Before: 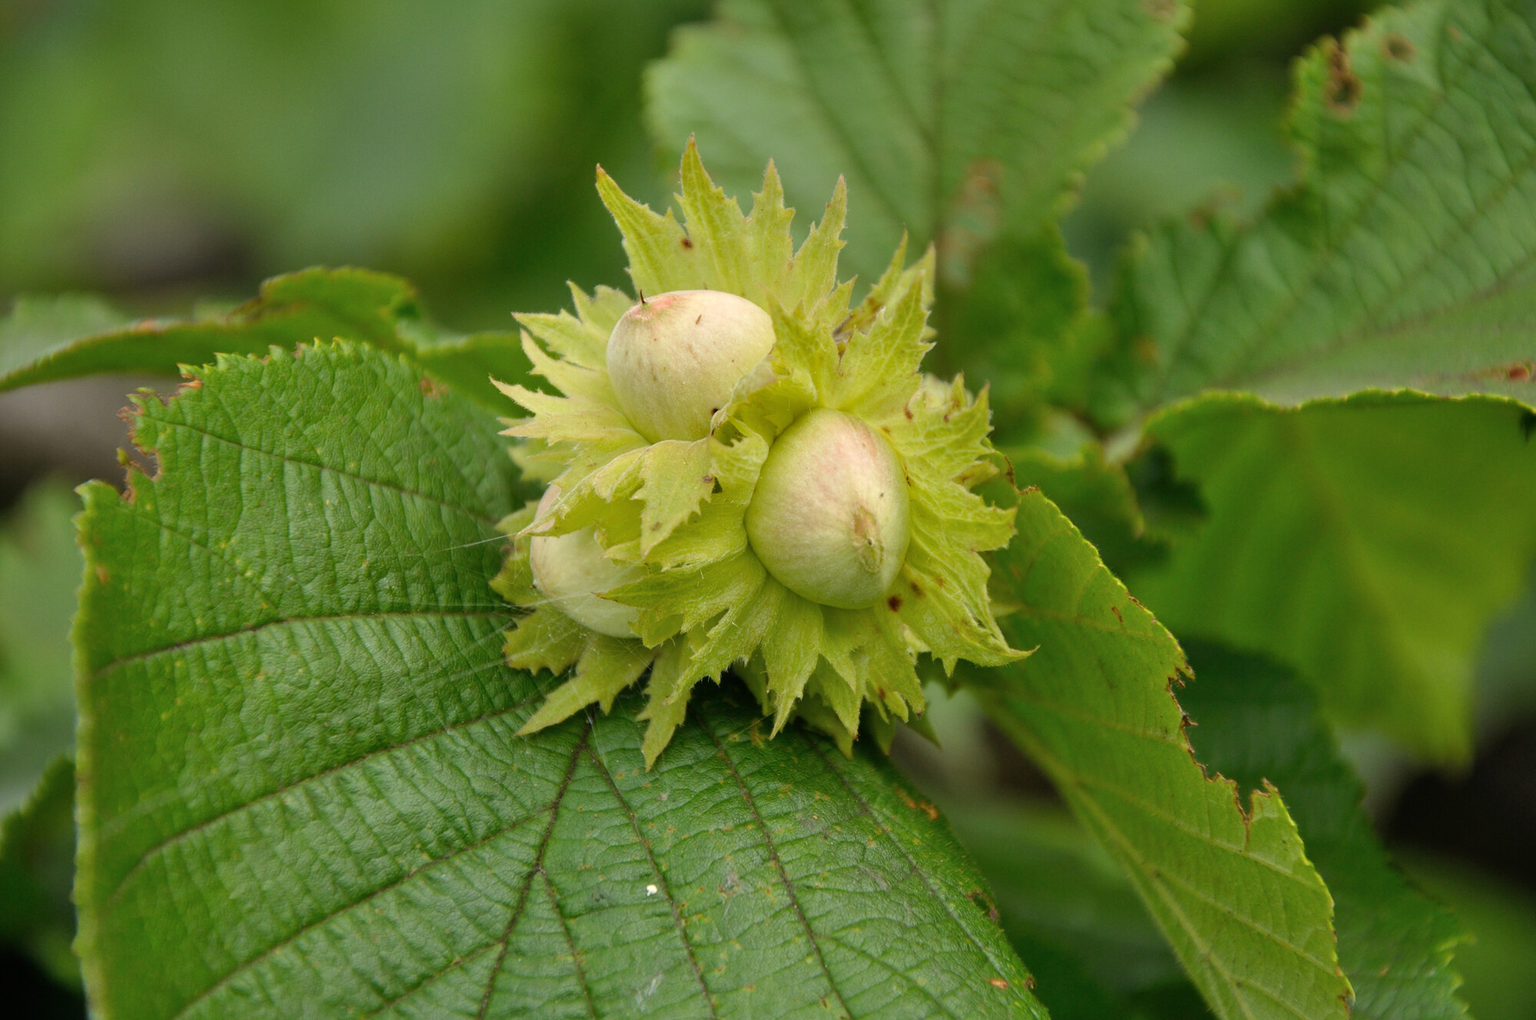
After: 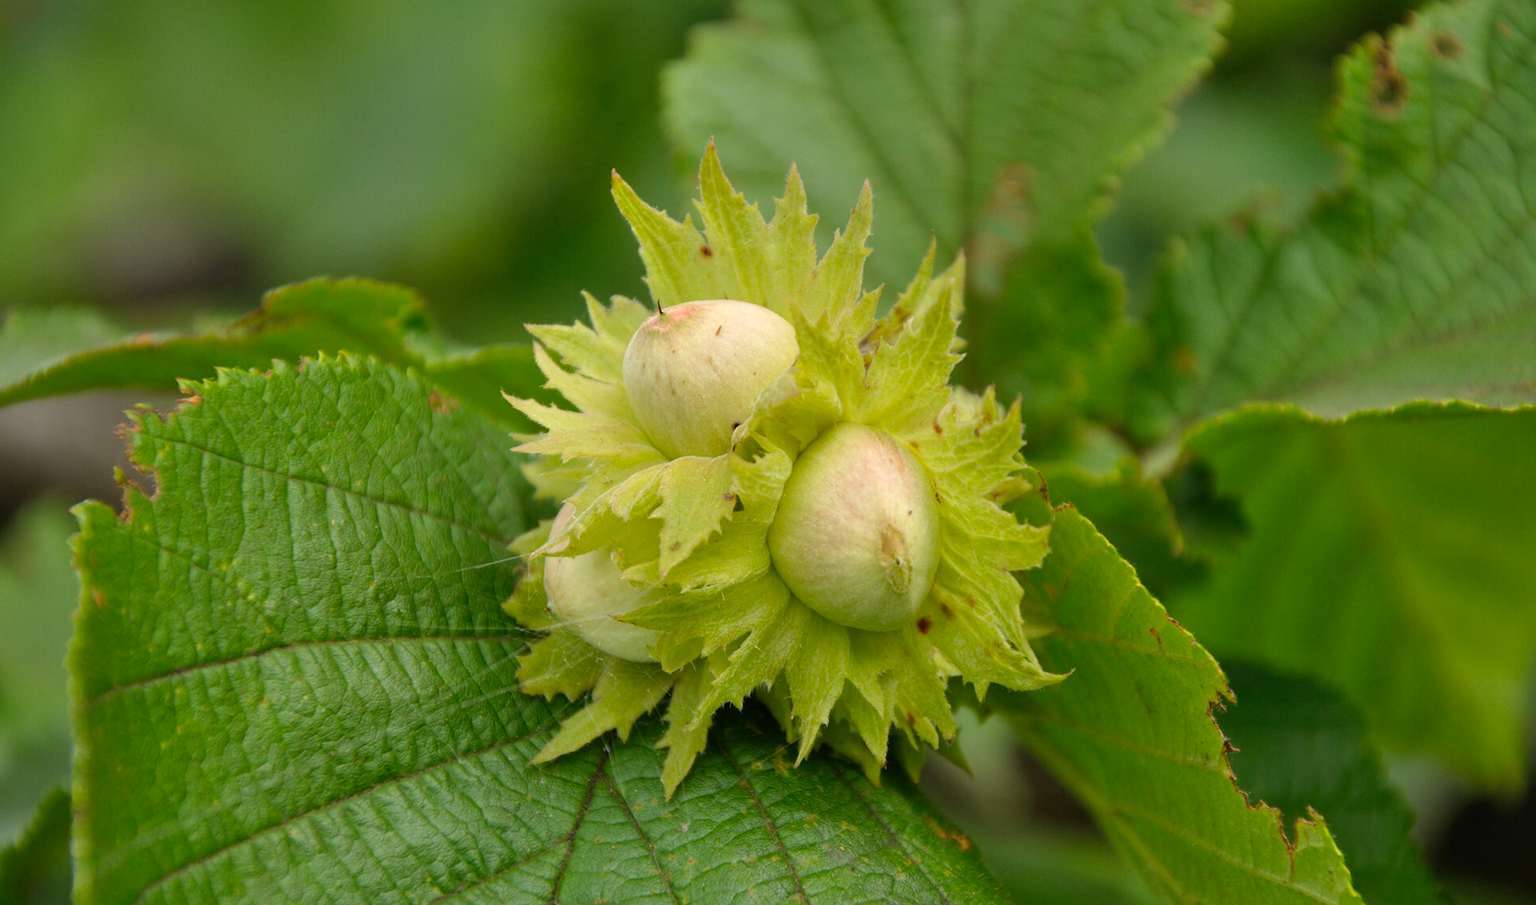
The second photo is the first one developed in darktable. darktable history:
contrast brightness saturation: saturation 0.1
crop and rotate: angle 0.2°, left 0.275%, right 3.127%, bottom 14.18%
